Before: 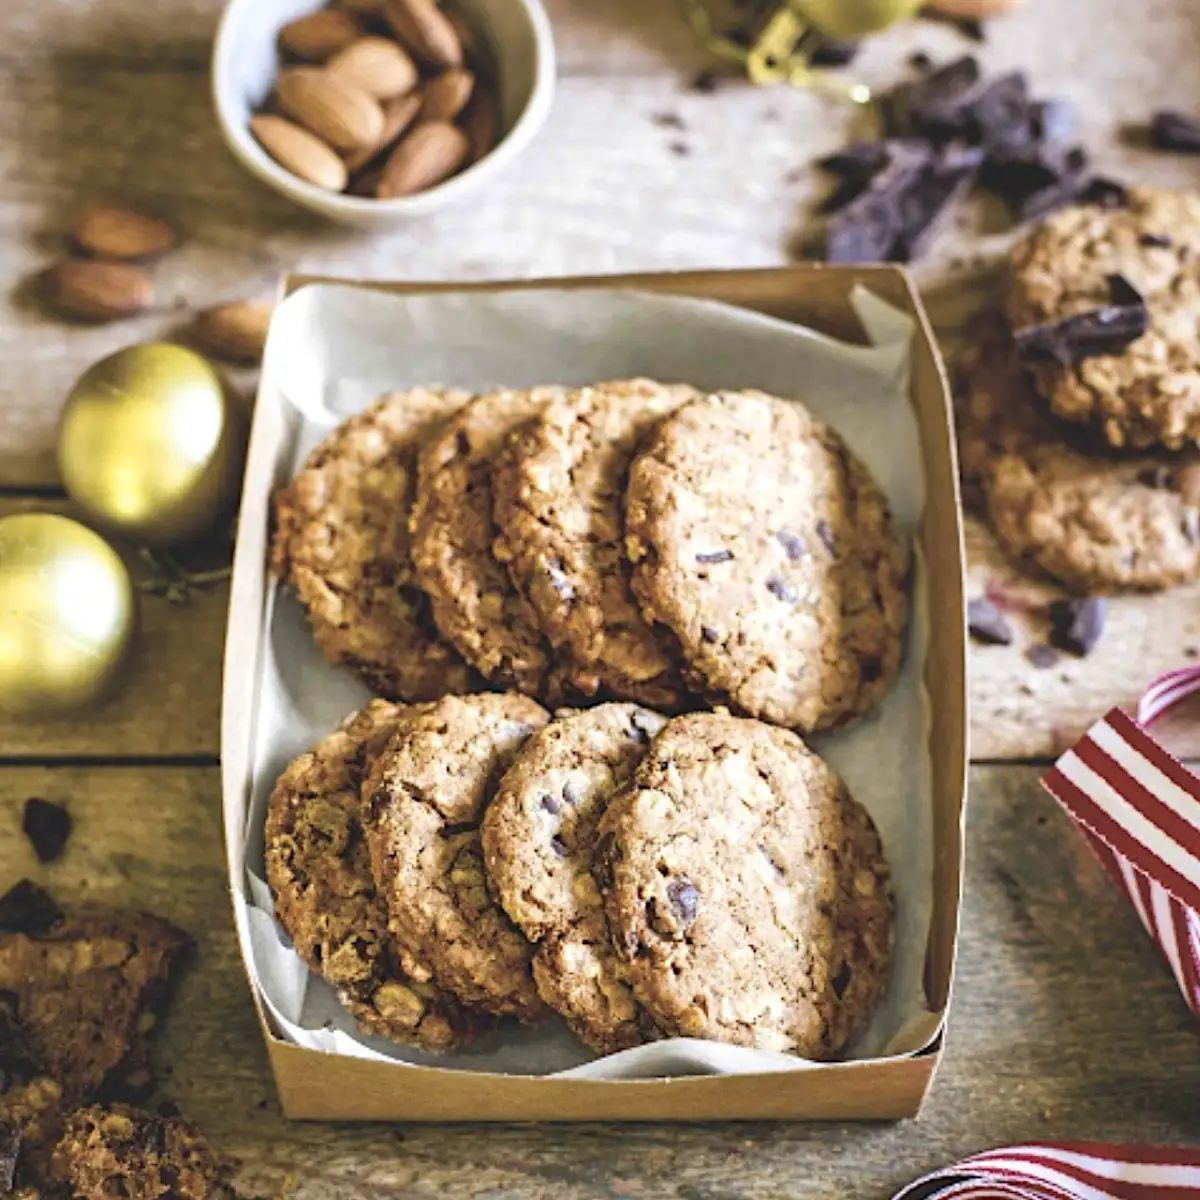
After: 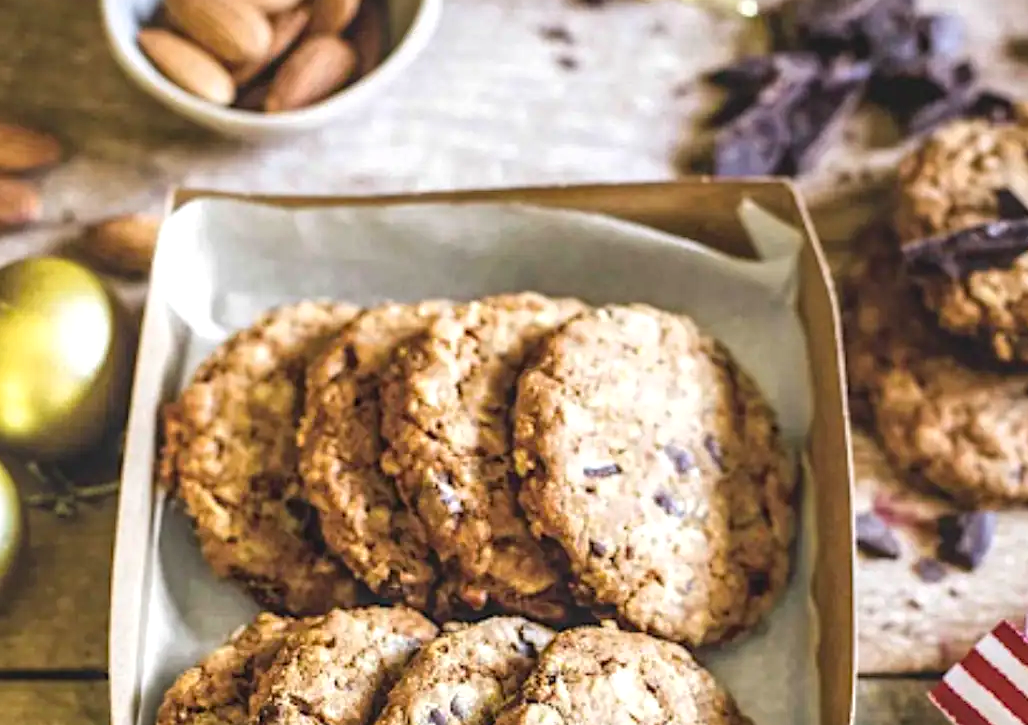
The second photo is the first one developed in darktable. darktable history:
crop and rotate: left 9.345%, top 7.22%, right 4.982%, bottom 32.331%
local contrast: highlights 55%, shadows 52%, detail 130%, midtone range 0.452
